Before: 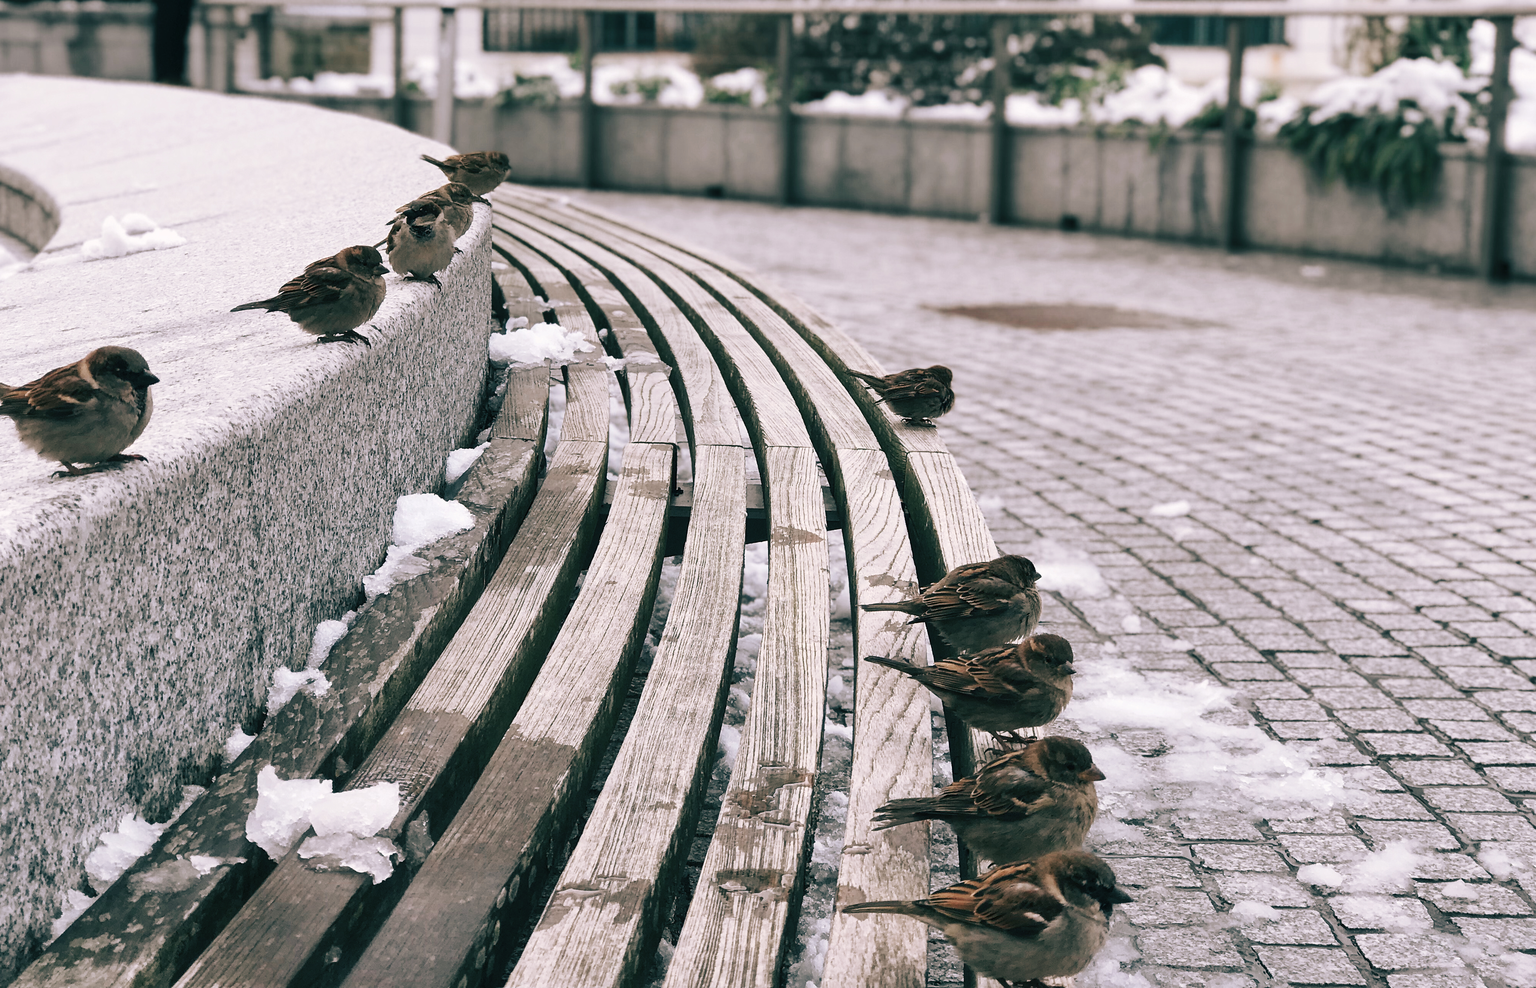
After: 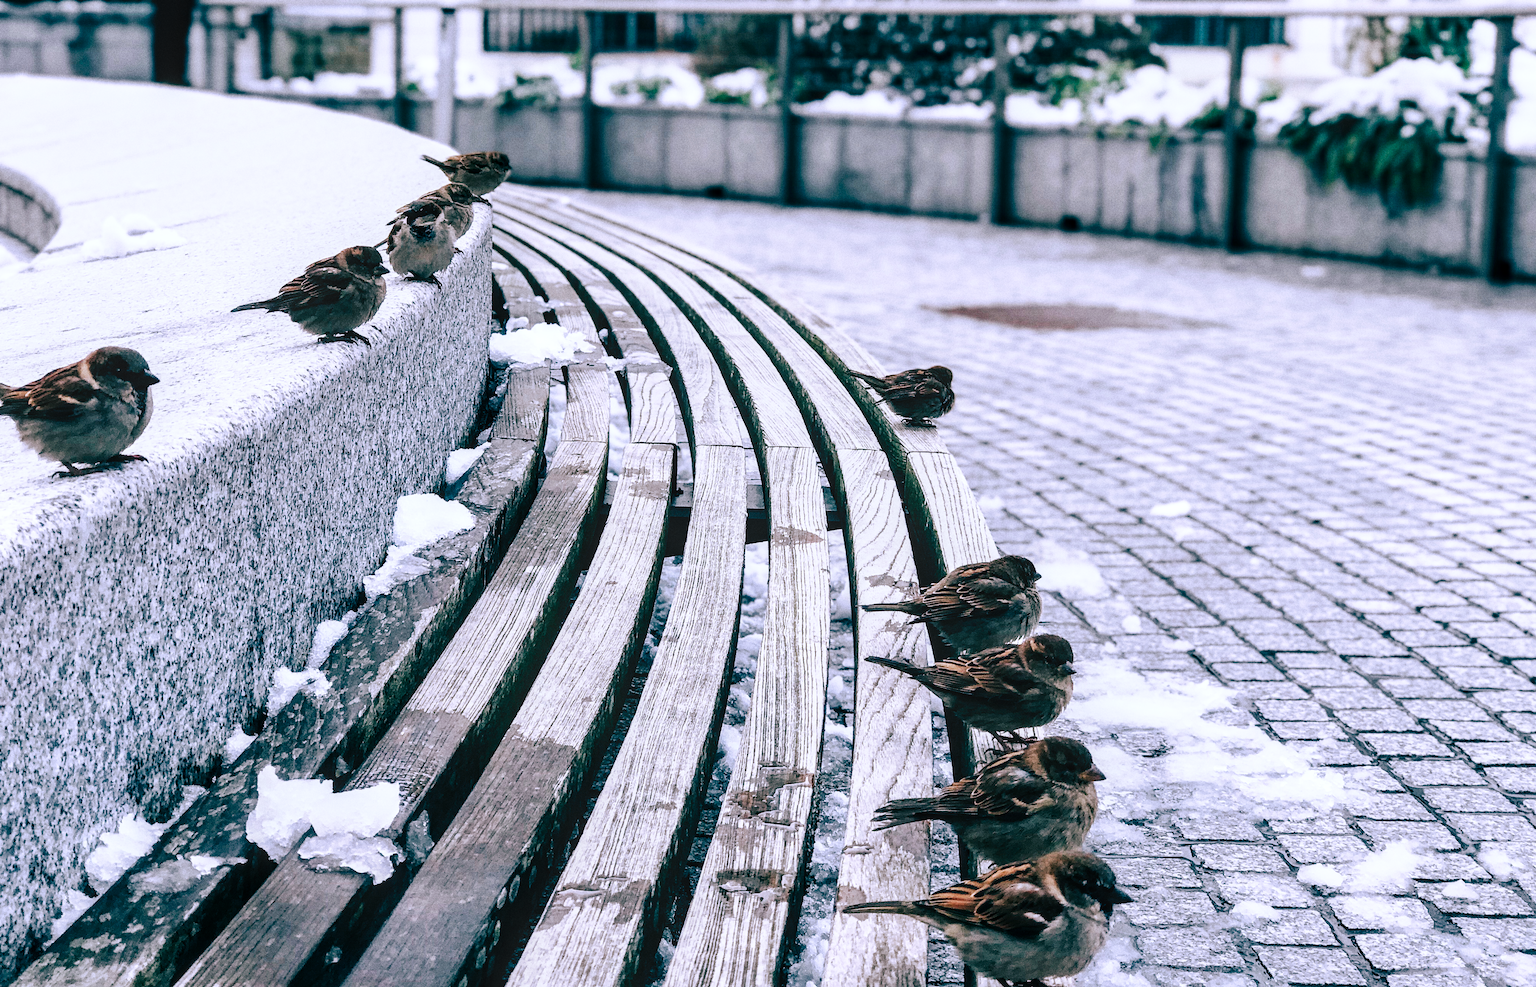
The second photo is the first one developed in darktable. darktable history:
white balance: red 0.948, green 1.02, blue 1.176
tone curve: curves: ch0 [(0, 0) (0.003, 0.003) (0.011, 0.005) (0.025, 0.008) (0.044, 0.012) (0.069, 0.02) (0.1, 0.031) (0.136, 0.047) (0.177, 0.088) (0.224, 0.141) (0.277, 0.222) (0.335, 0.32) (0.399, 0.422) (0.468, 0.523) (0.543, 0.621) (0.623, 0.715) (0.709, 0.796) (0.801, 0.88) (0.898, 0.962) (1, 1)], preserve colors none
grain: coarseness 0.09 ISO, strength 40%
local contrast: on, module defaults
